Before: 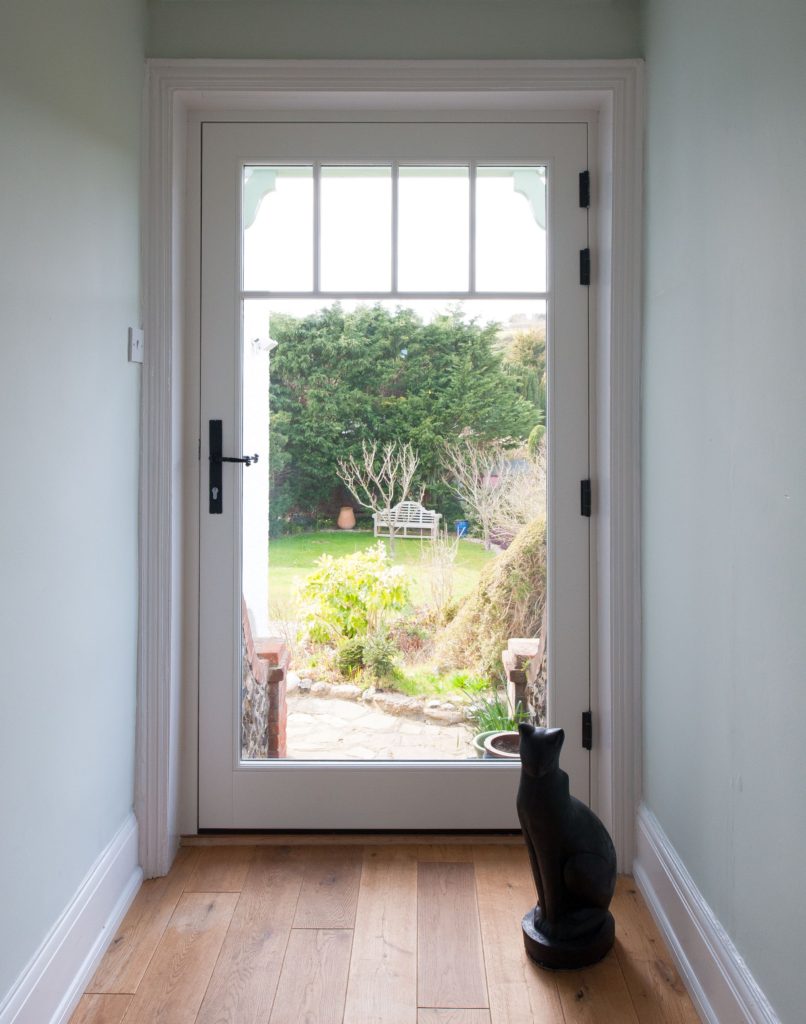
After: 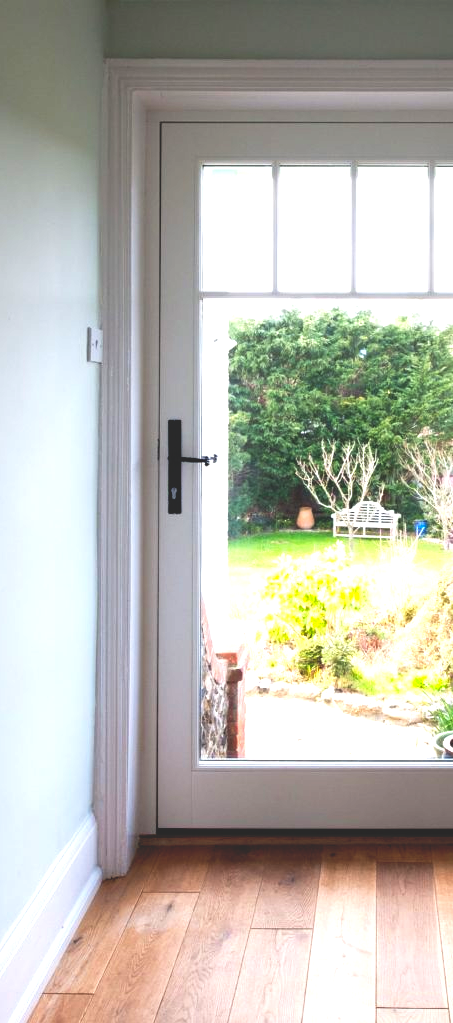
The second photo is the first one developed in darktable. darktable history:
exposure: exposure 0.762 EV, compensate highlight preservation false
crop: left 5.107%, right 38.641%
base curve: curves: ch0 [(0, 0.02) (0.083, 0.036) (1, 1)], preserve colors none
